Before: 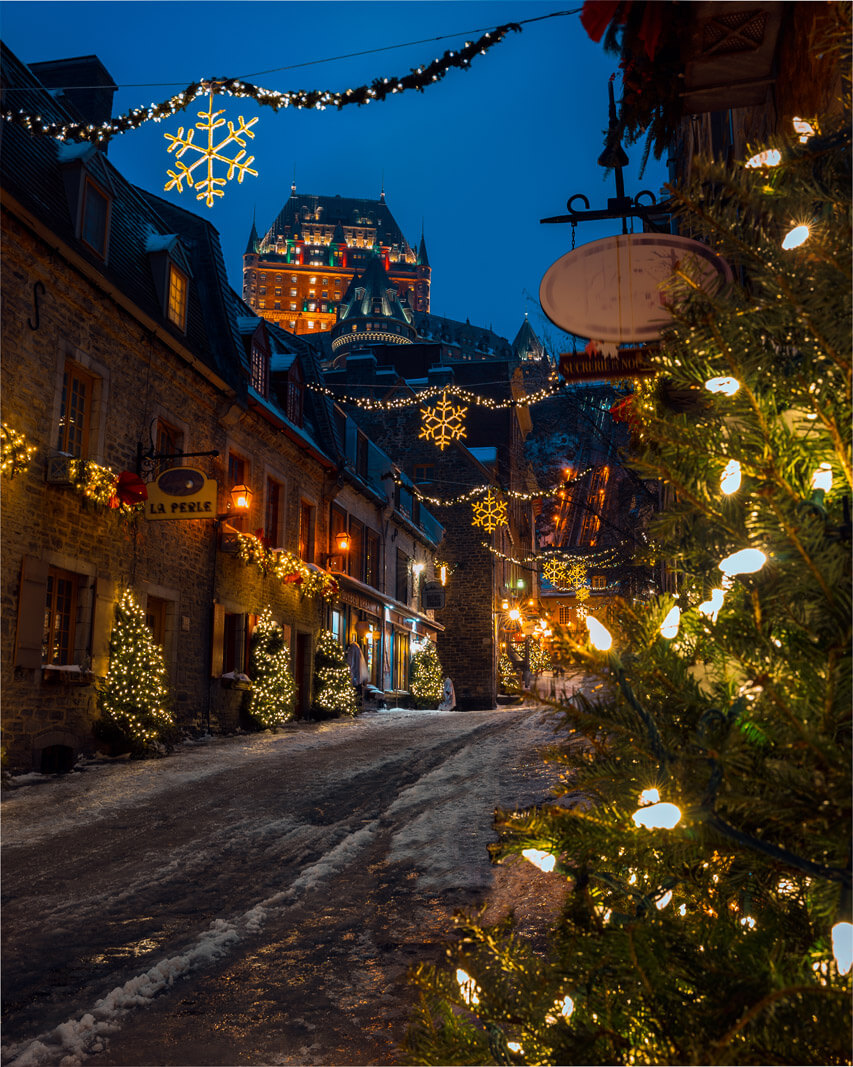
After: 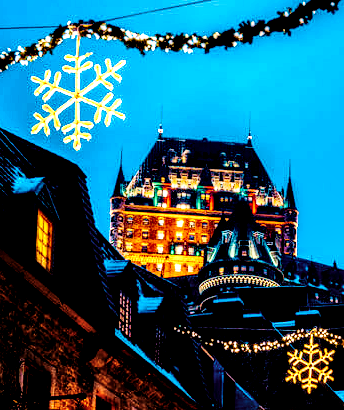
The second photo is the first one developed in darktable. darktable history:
levels: levels [0.029, 0.545, 0.971]
exposure: black level correction 0, exposure 0.951 EV, compensate highlight preservation false
base curve: curves: ch0 [(0, 0) (0.036, 0.01) (0.123, 0.254) (0.258, 0.504) (0.507, 0.748) (1, 1)], preserve colors none
velvia: strength 44.87%
crop: left 15.665%, top 5.433%, right 44.007%, bottom 56.081%
tone curve: curves: ch0 [(0, 0) (0.091, 0.077) (0.517, 0.574) (0.745, 0.82) (0.844, 0.908) (0.909, 0.942) (1, 0.973)]; ch1 [(0, 0) (0.437, 0.404) (0.5, 0.5) (0.534, 0.554) (0.58, 0.603) (0.616, 0.649) (1, 1)]; ch2 [(0, 0) (0.442, 0.415) (0.5, 0.5) (0.535, 0.557) (0.585, 0.62) (1, 1)], color space Lab, independent channels, preserve colors none
local contrast: highlights 16%, detail 188%
